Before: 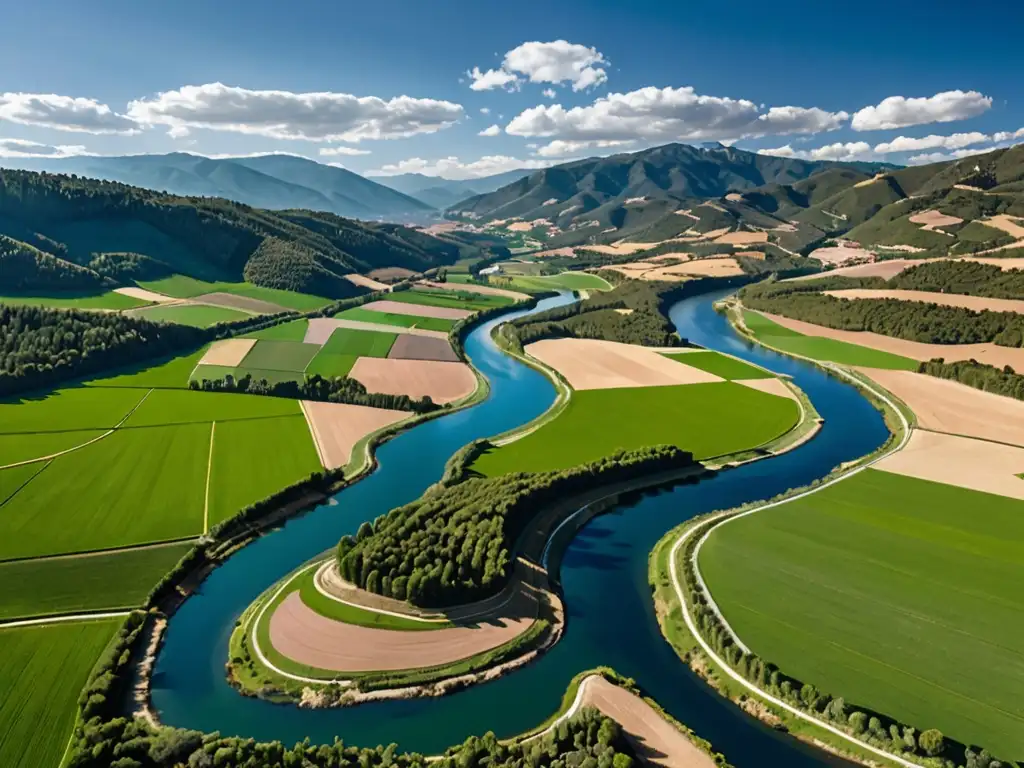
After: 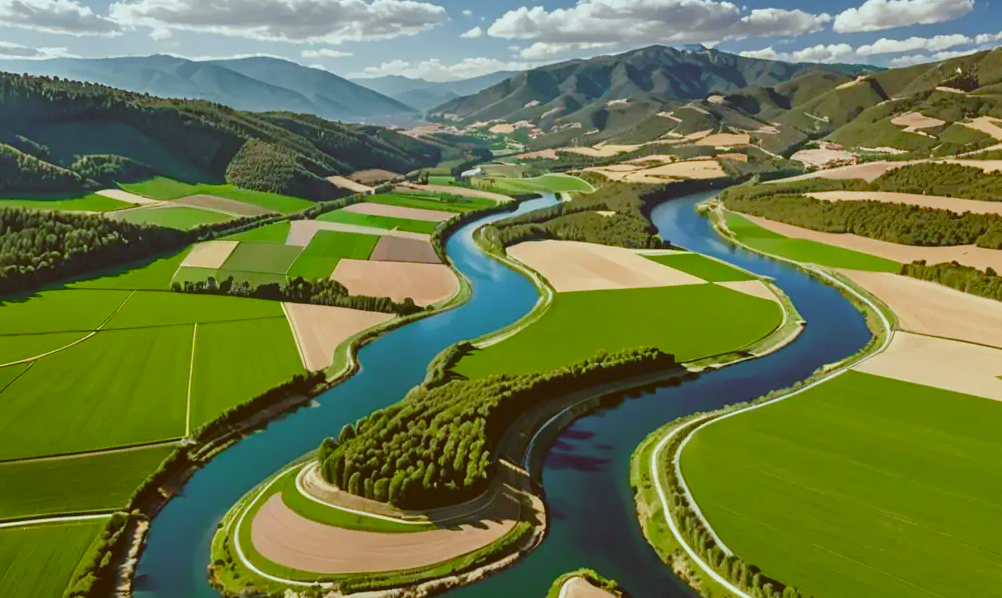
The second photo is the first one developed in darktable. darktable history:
crop and rotate: left 1.814%, top 12.818%, right 0.25%, bottom 9.225%
color correction: highlights a* -5.3, highlights b* 9.8, shadows a* 9.8, shadows b* 24.26
color balance rgb: perceptual saturation grading › global saturation 20%, perceptual saturation grading › highlights -25%, perceptual saturation grading › shadows 50%
contrast brightness saturation: contrast -0.15, brightness 0.05, saturation -0.12
color calibration: x 0.372, y 0.386, temperature 4283.97 K
